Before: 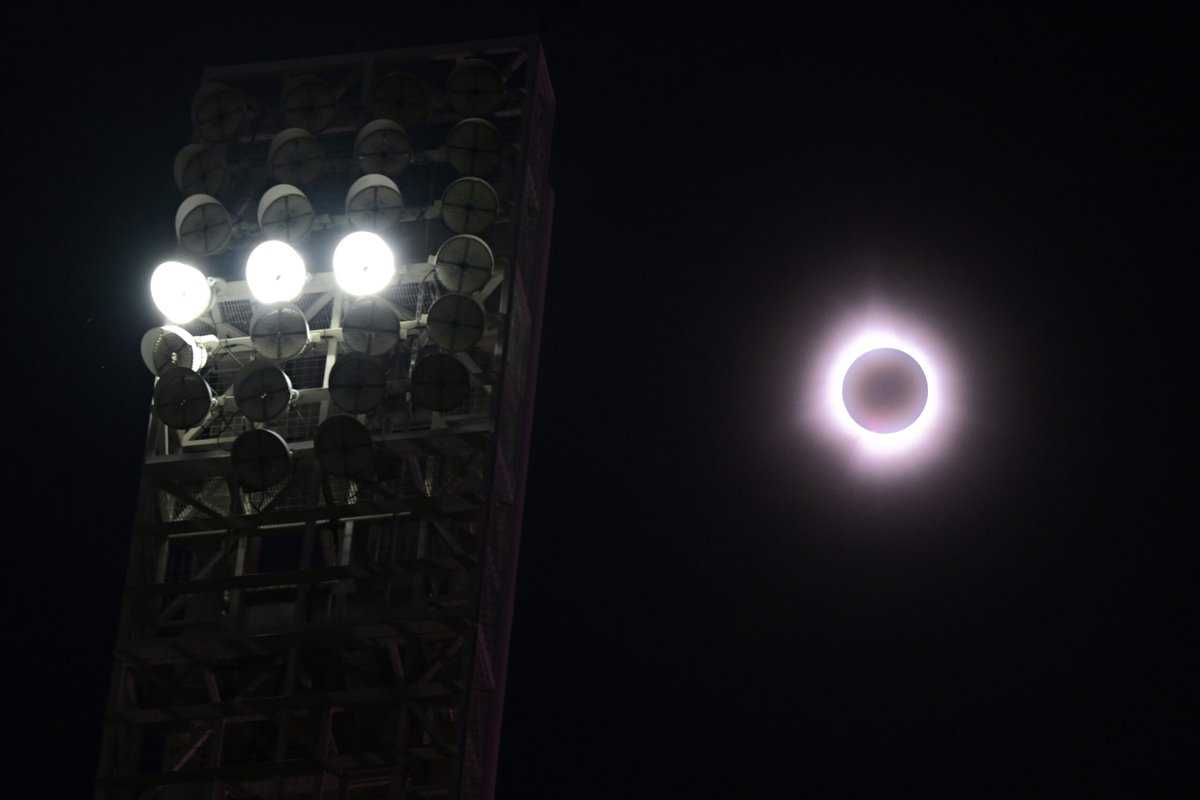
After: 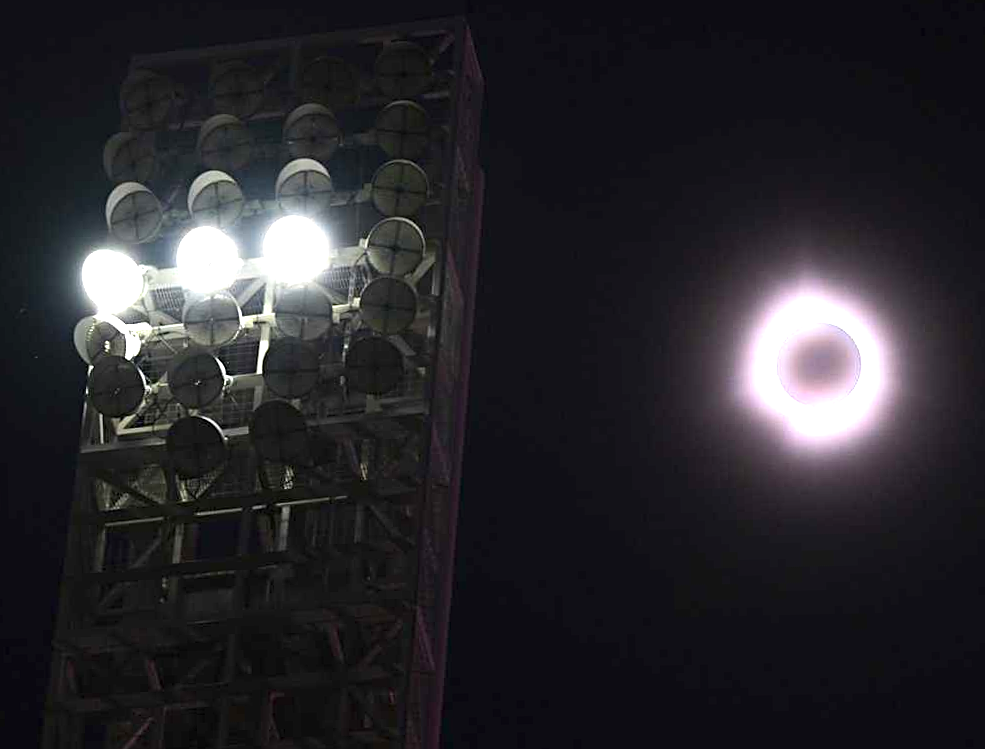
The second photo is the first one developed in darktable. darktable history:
sharpen: on, module defaults
exposure: black level correction 0, exposure 1.001 EV, compensate highlight preservation false
crop and rotate: angle 1.16°, left 4.176%, top 1.114%, right 11.227%, bottom 2.398%
